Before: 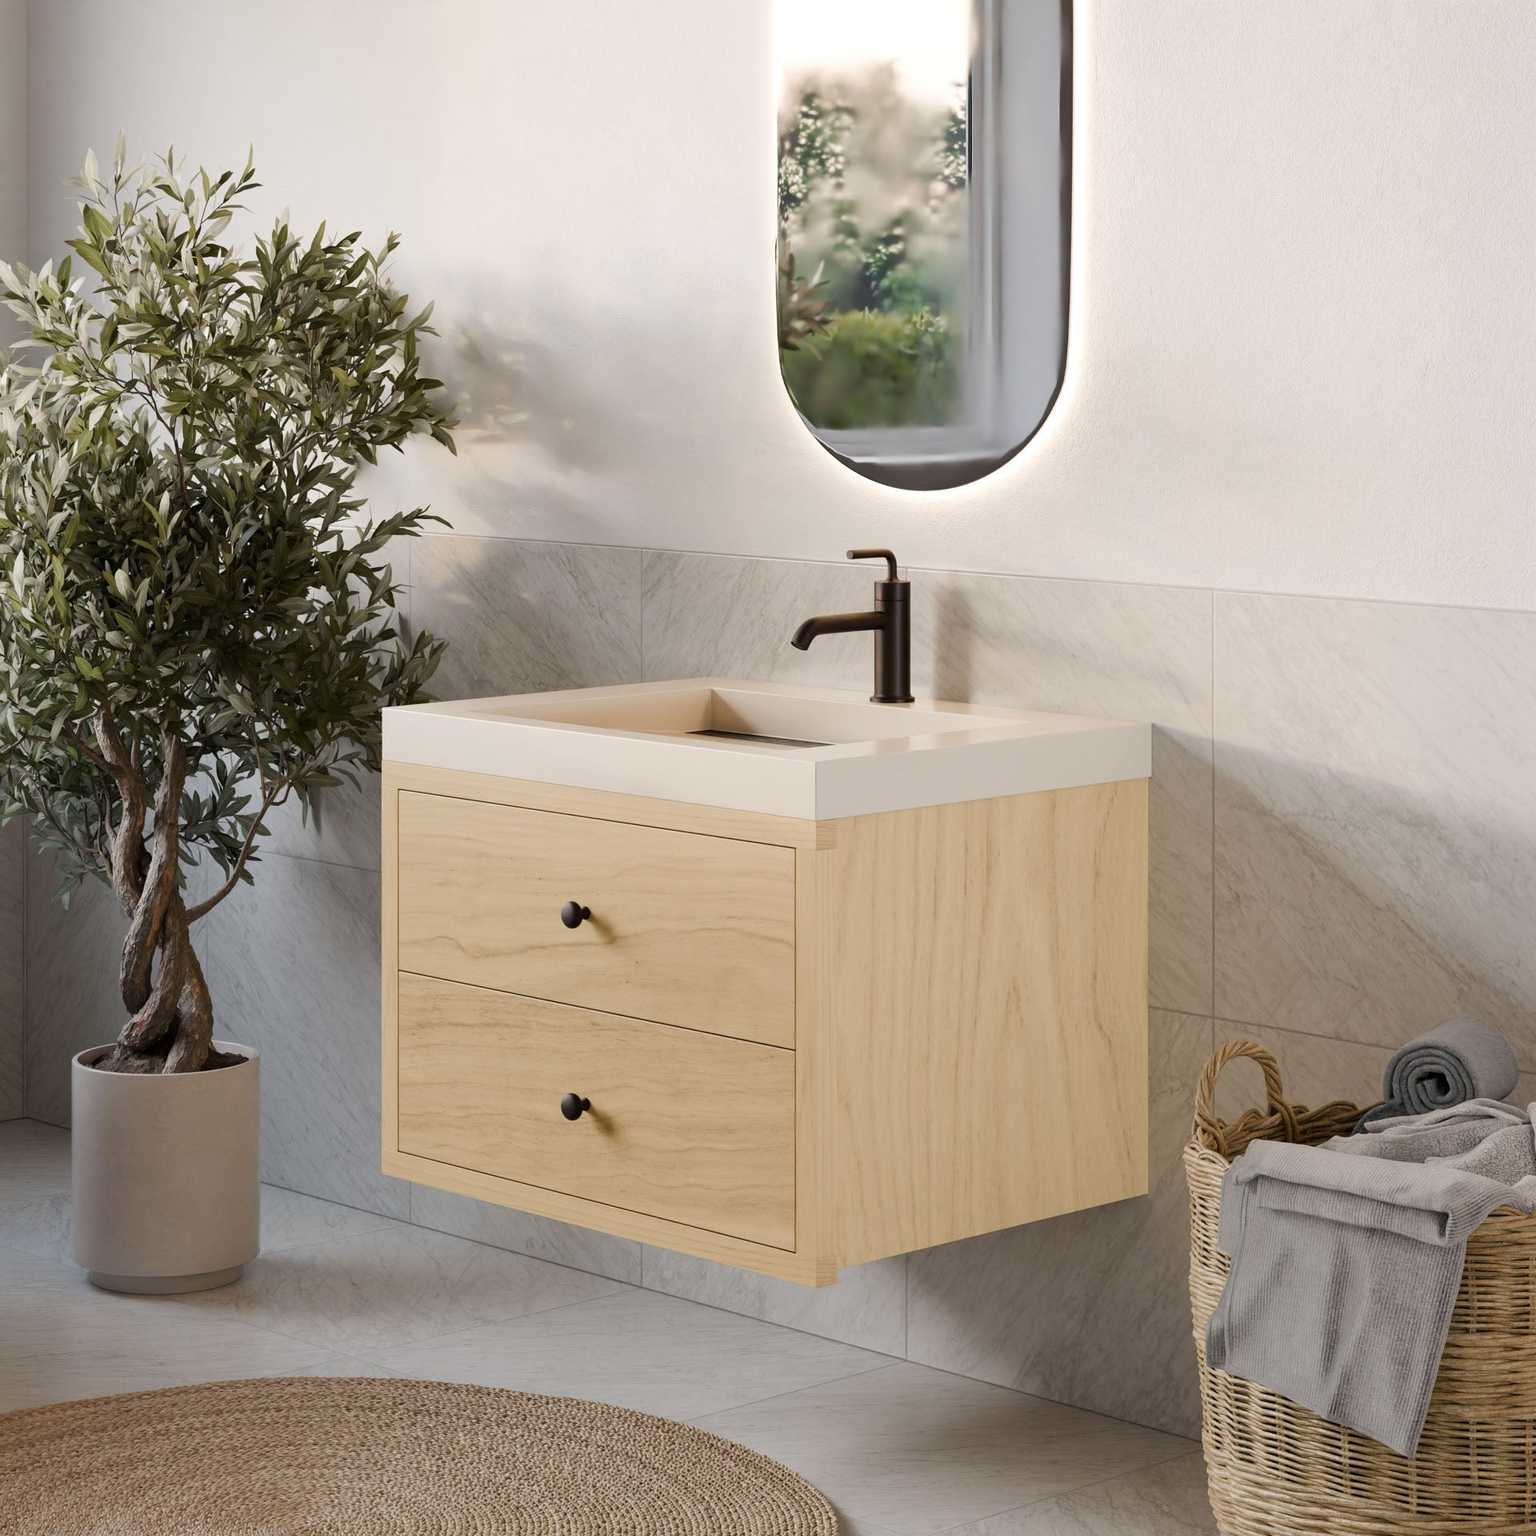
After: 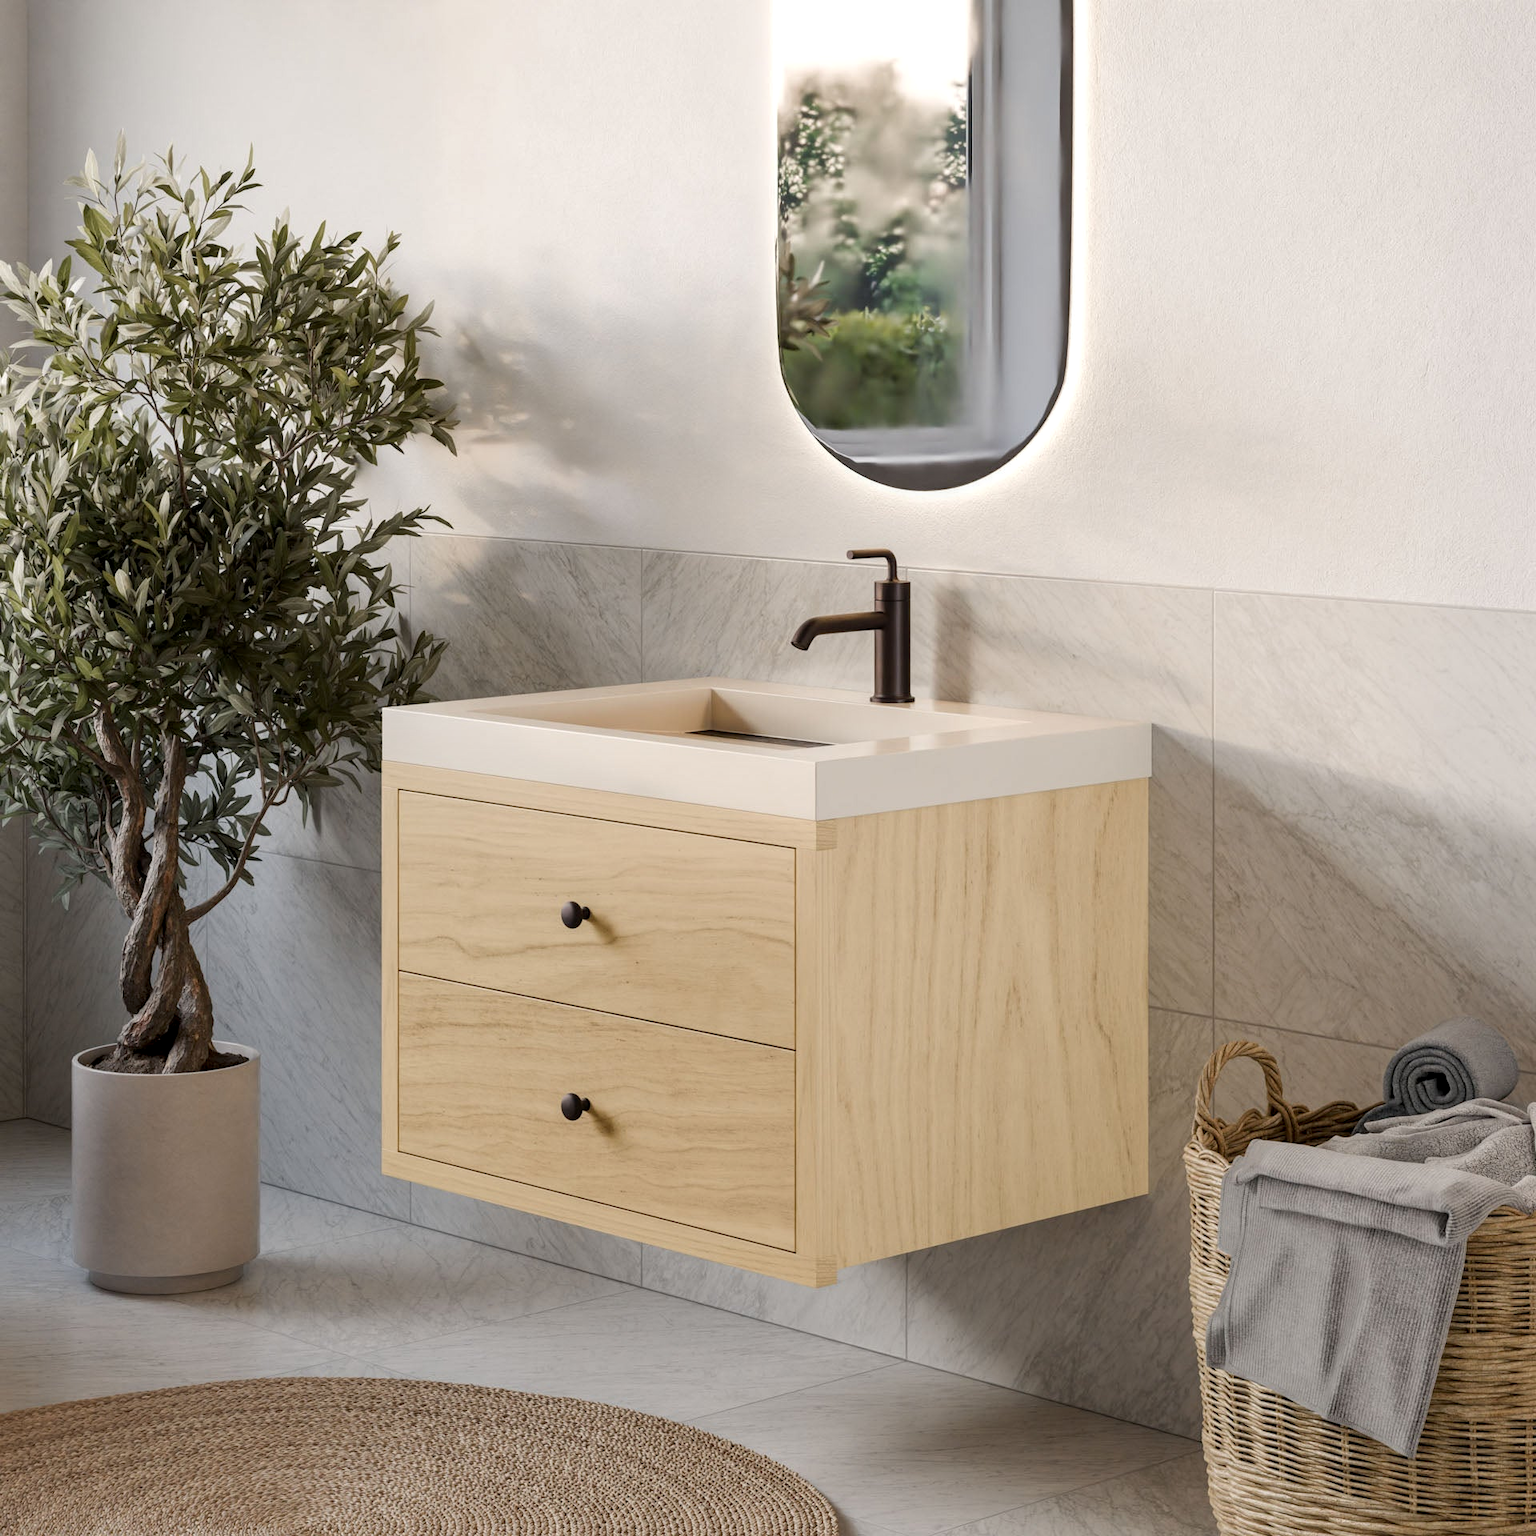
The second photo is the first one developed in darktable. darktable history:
exposure: exposure 0.02 EV, compensate highlight preservation false
local contrast: on, module defaults
